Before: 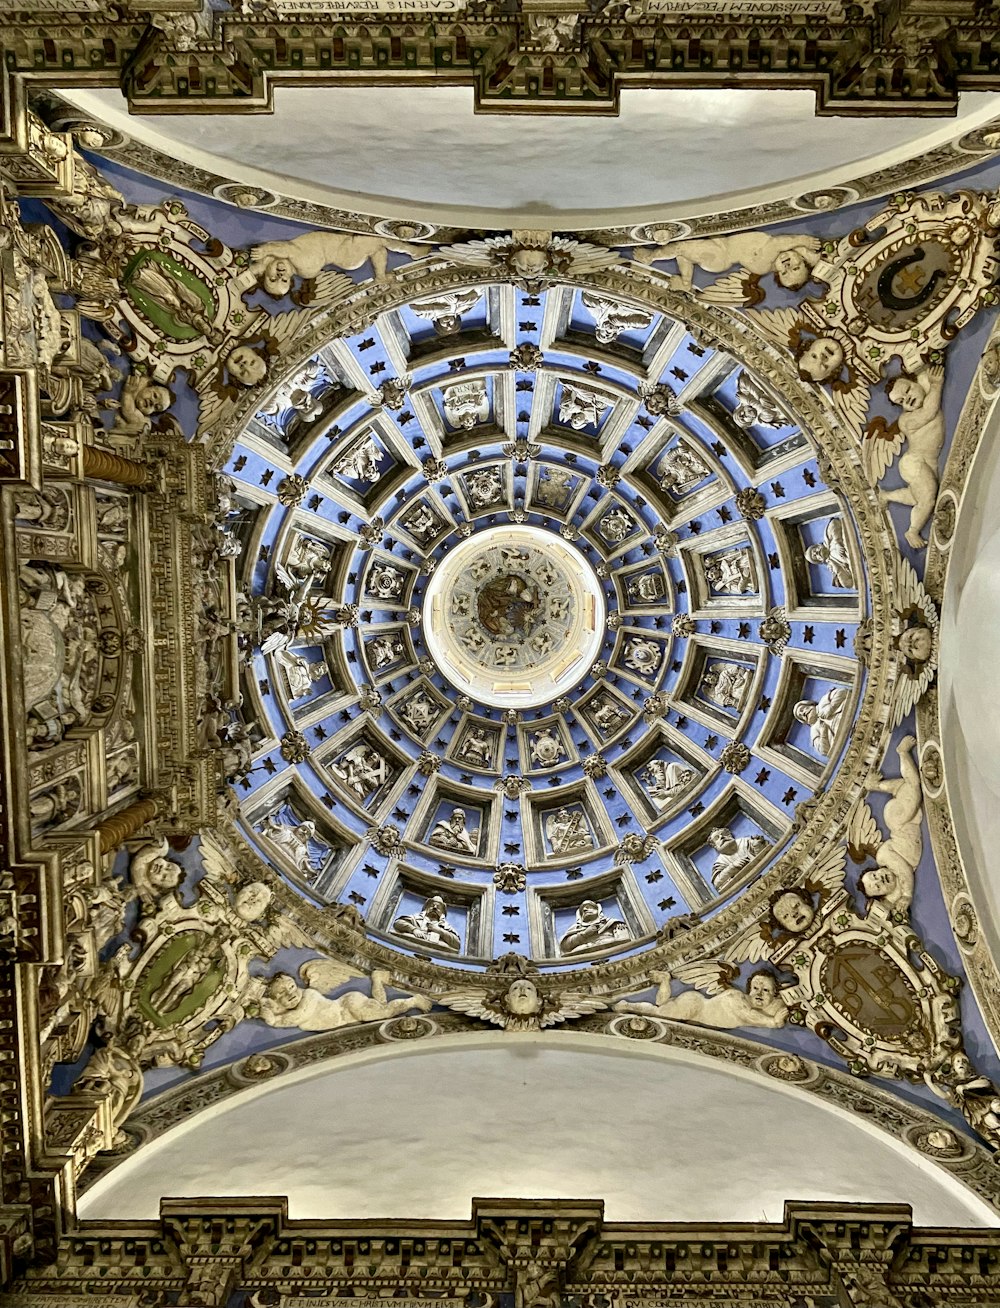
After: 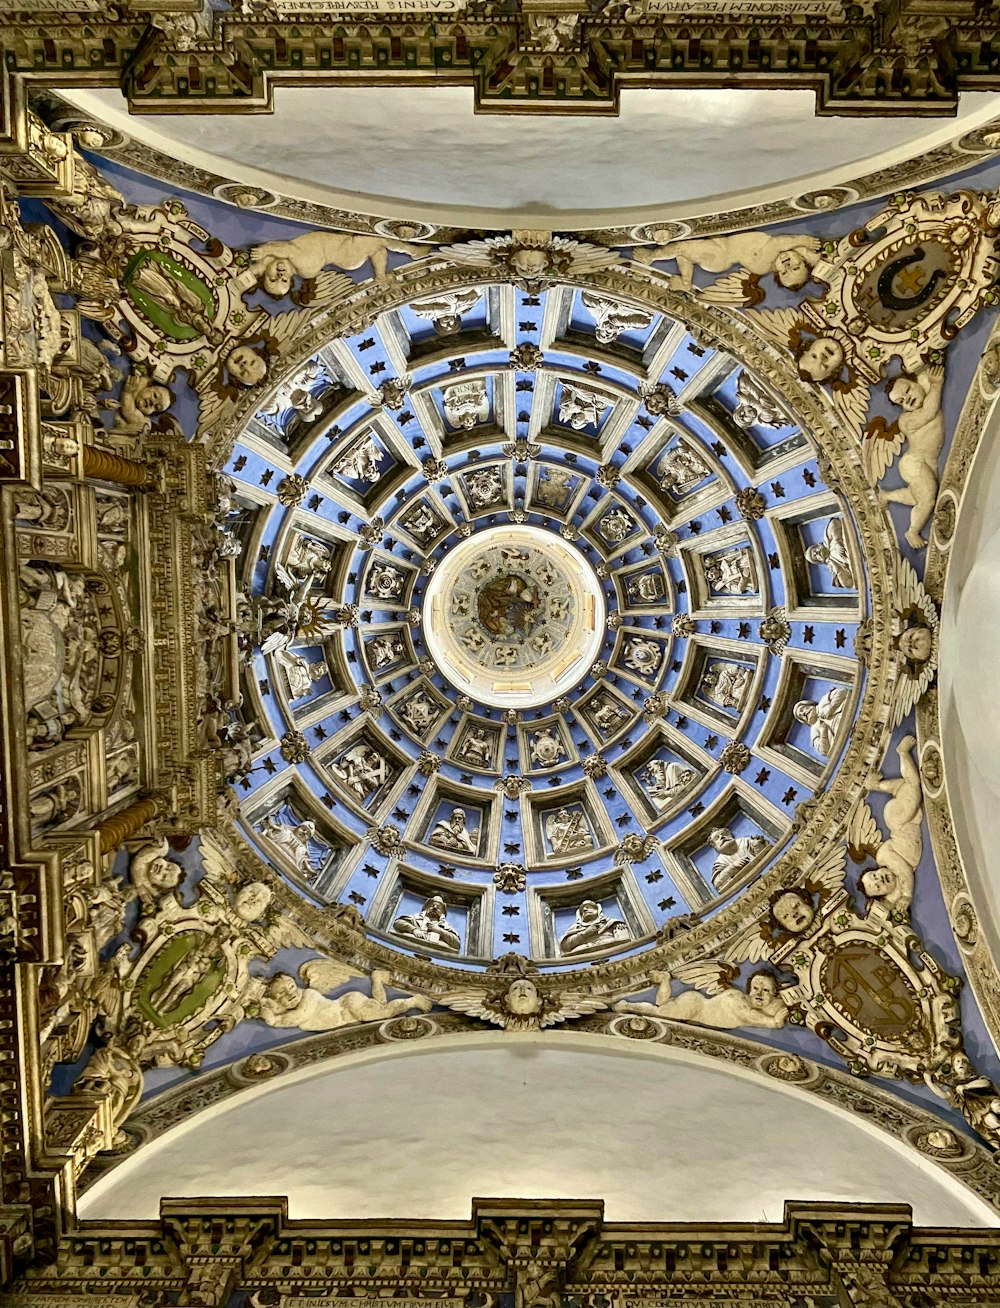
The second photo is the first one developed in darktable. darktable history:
color calibration: x 0.342, y 0.355, temperature 5146.1 K
